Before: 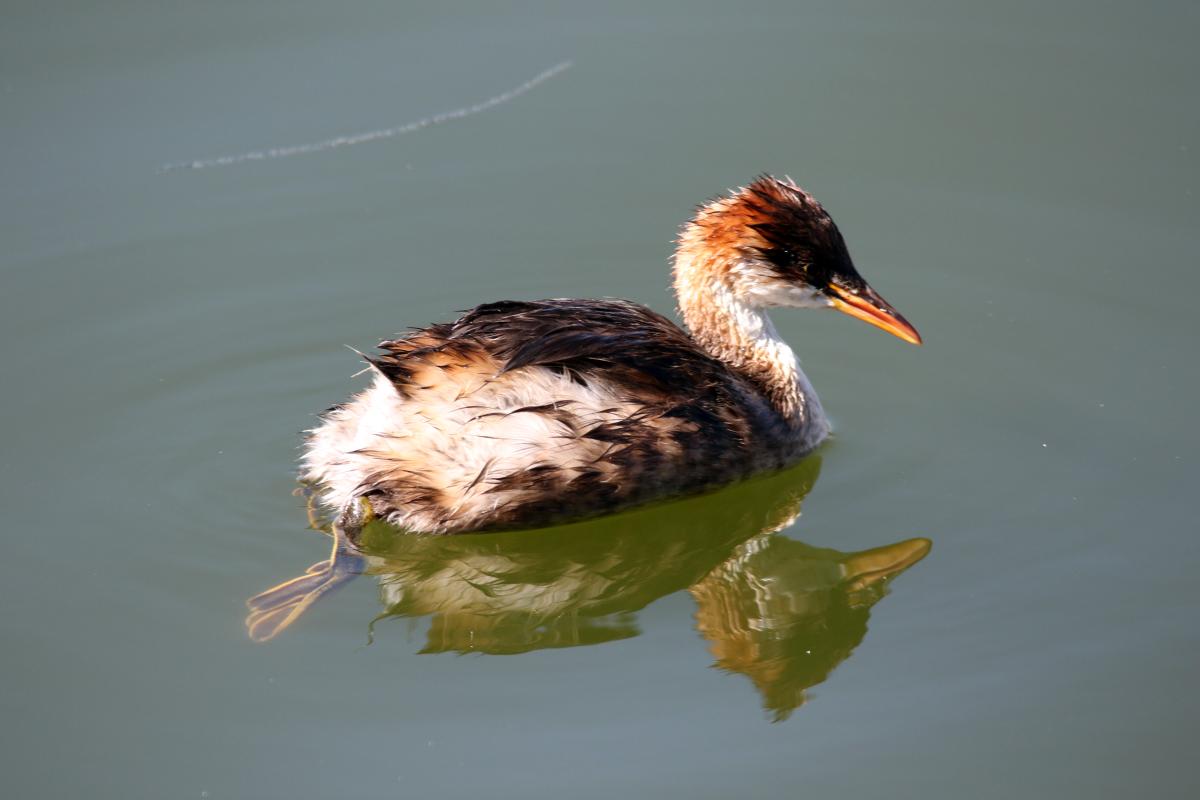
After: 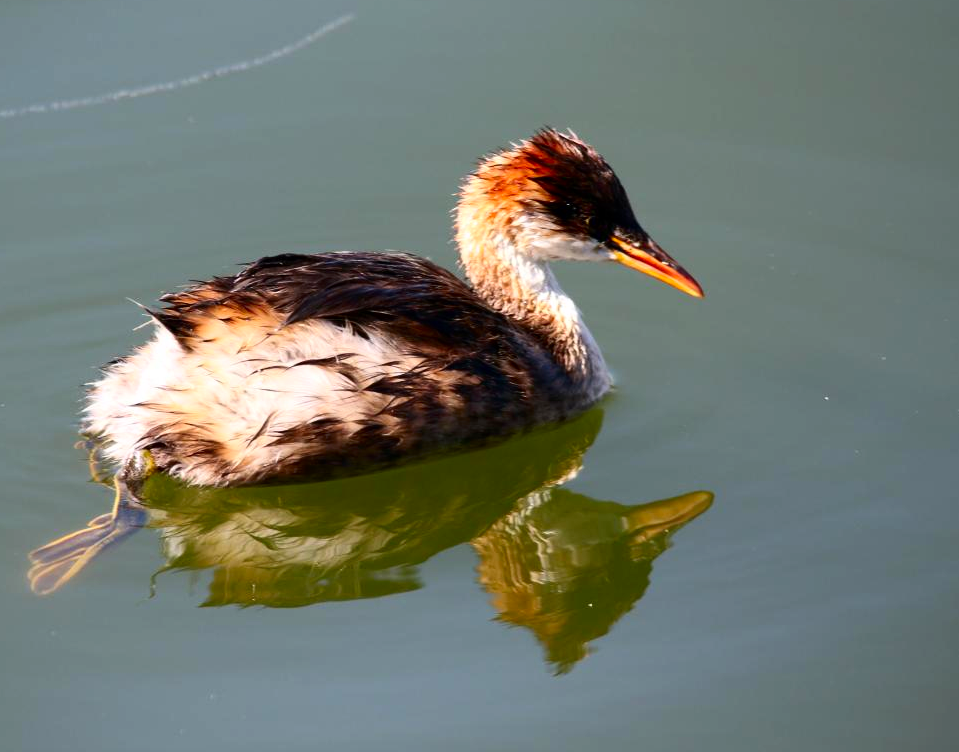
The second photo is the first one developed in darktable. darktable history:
crop and rotate: left 18.194%, top 5.877%, right 1.814%
contrast brightness saturation: contrast 0.171, saturation 0.295
